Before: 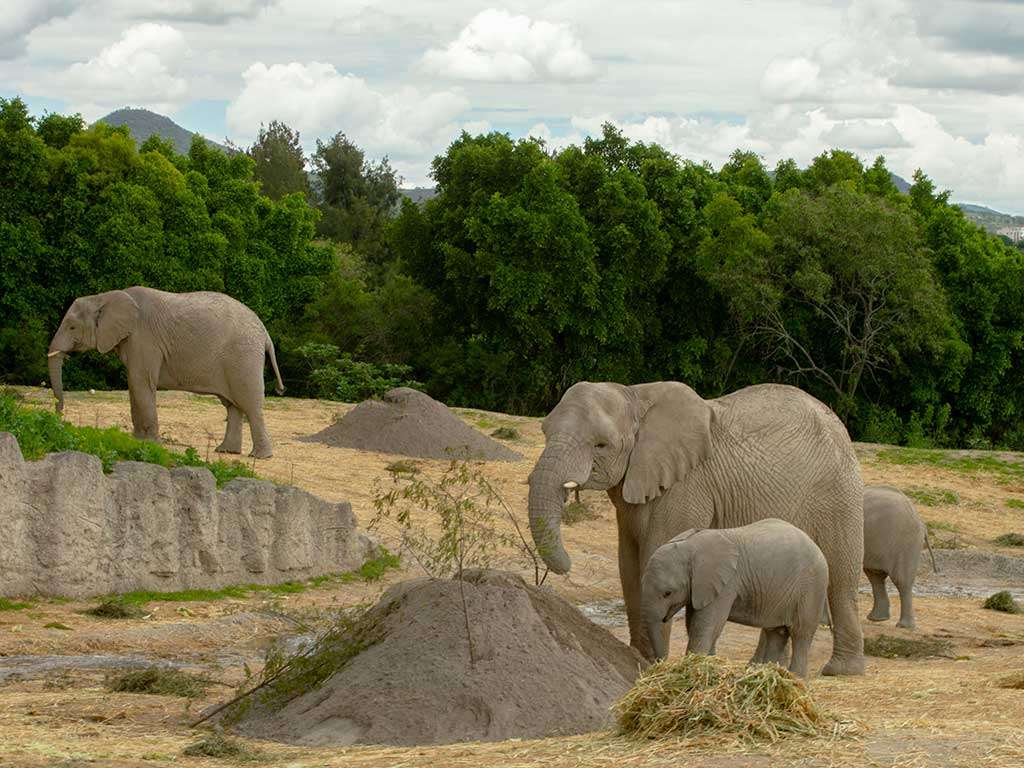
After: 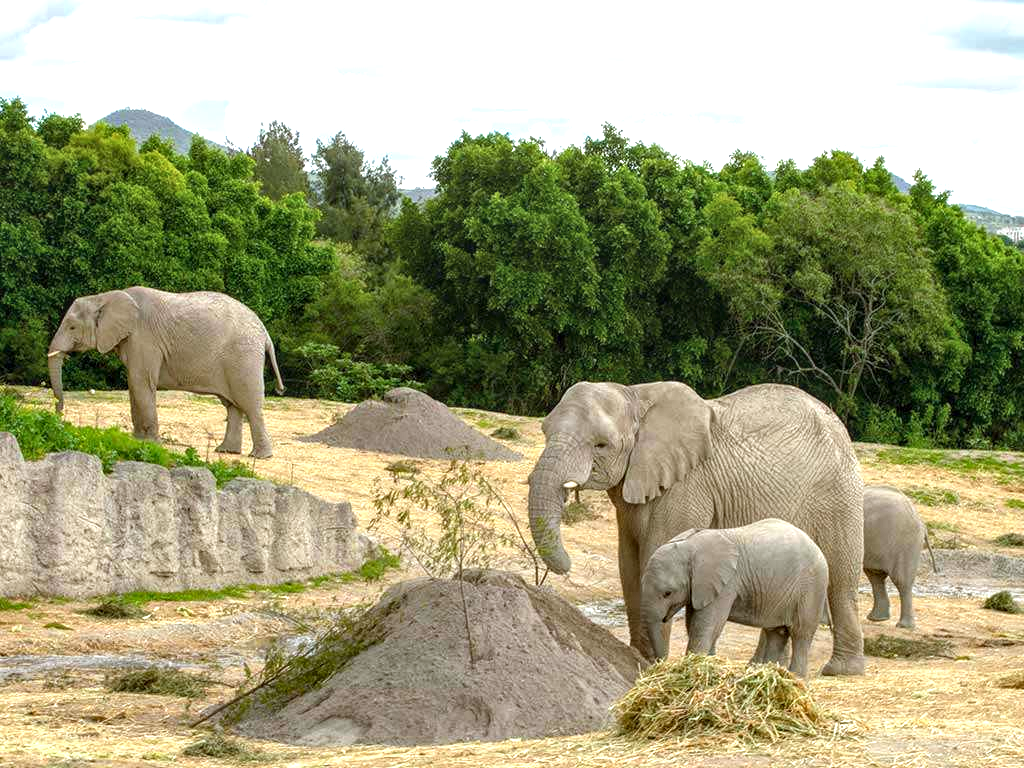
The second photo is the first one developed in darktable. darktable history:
tone equalizer: -7 EV 0.13 EV, smoothing diameter 25%, edges refinement/feathering 10, preserve details guided filter
white balance: red 0.967, blue 1.049
exposure: black level correction 0, exposure 1 EV, compensate exposure bias true, compensate highlight preservation false
local contrast: detail 130%
